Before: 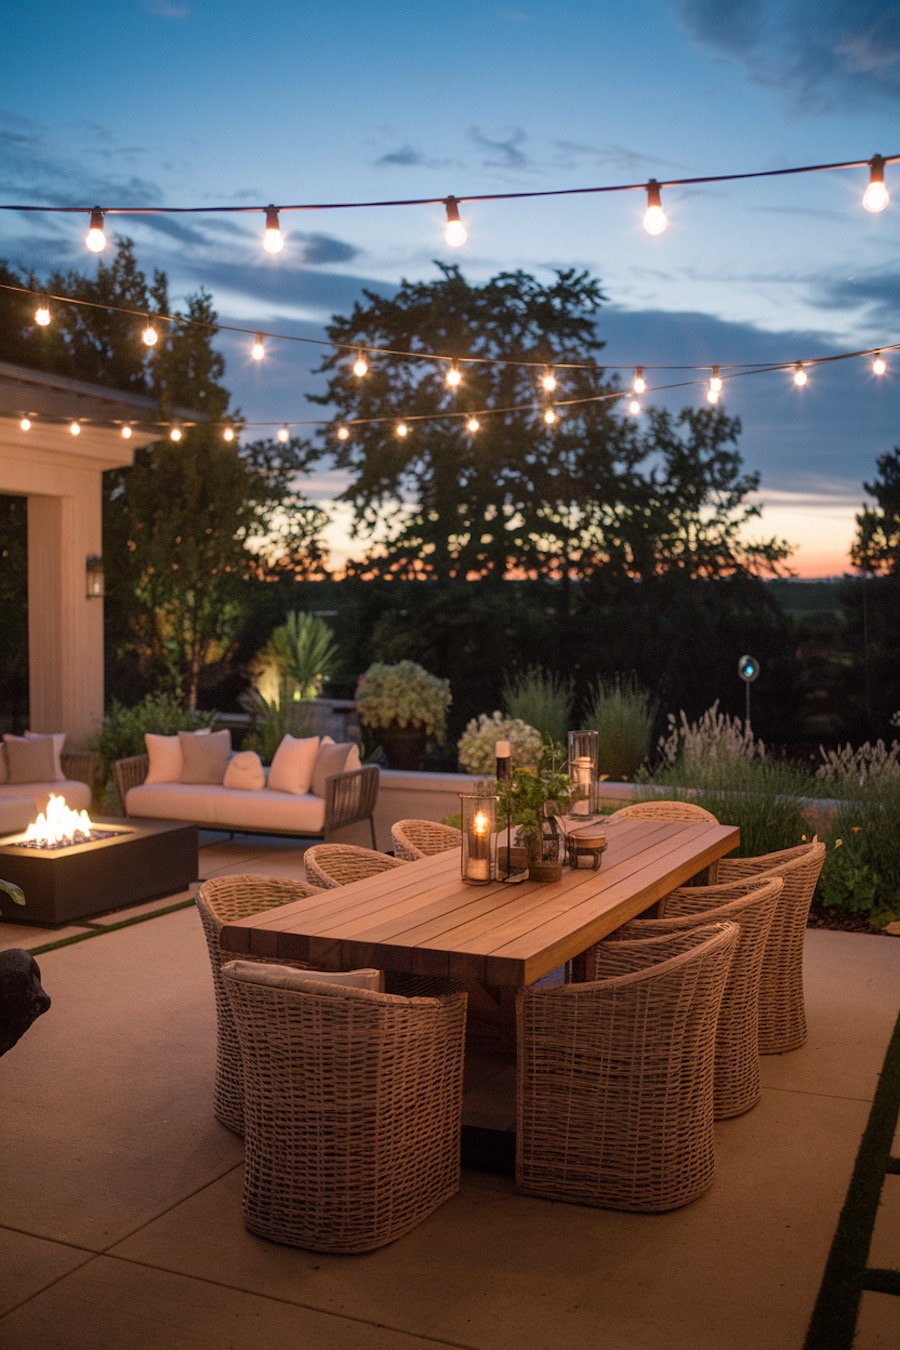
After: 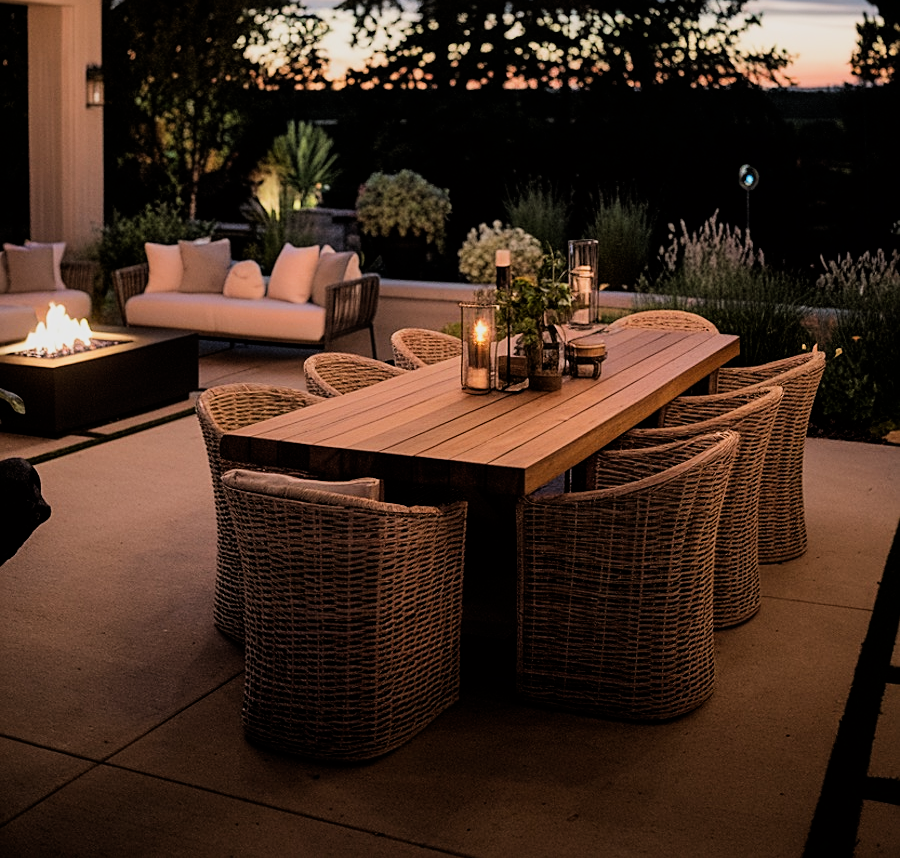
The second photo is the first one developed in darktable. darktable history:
filmic rgb: black relative exposure -5 EV, hardness 2.88, contrast 1.4, highlights saturation mix -30%
sharpen: on, module defaults
crop and rotate: top 36.435%
